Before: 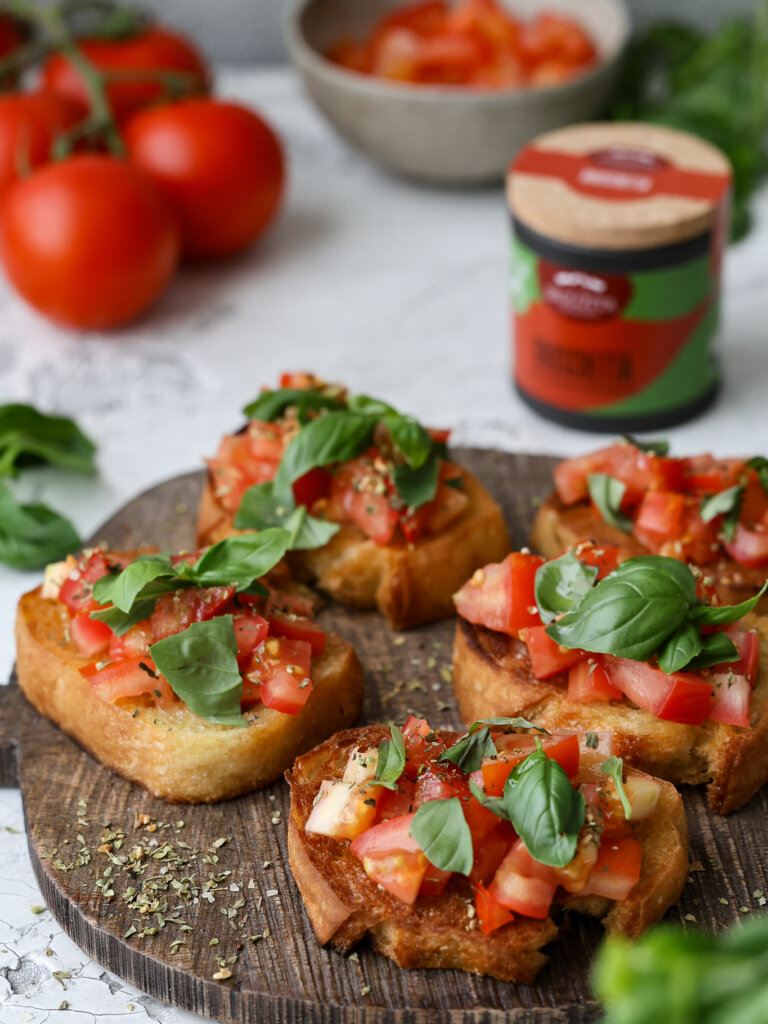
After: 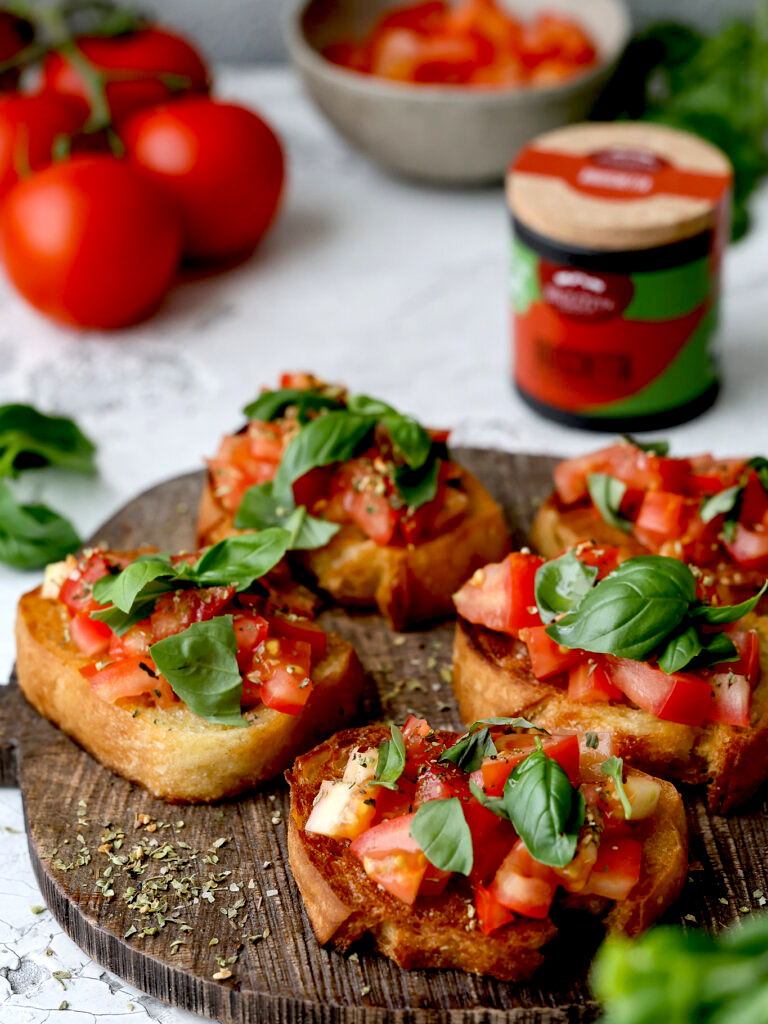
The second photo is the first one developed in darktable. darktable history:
exposure: black level correction 0.024, exposure 0.182 EV, compensate highlight preservation false
tone equalizer: luminance estimator HSV value / RGB max
